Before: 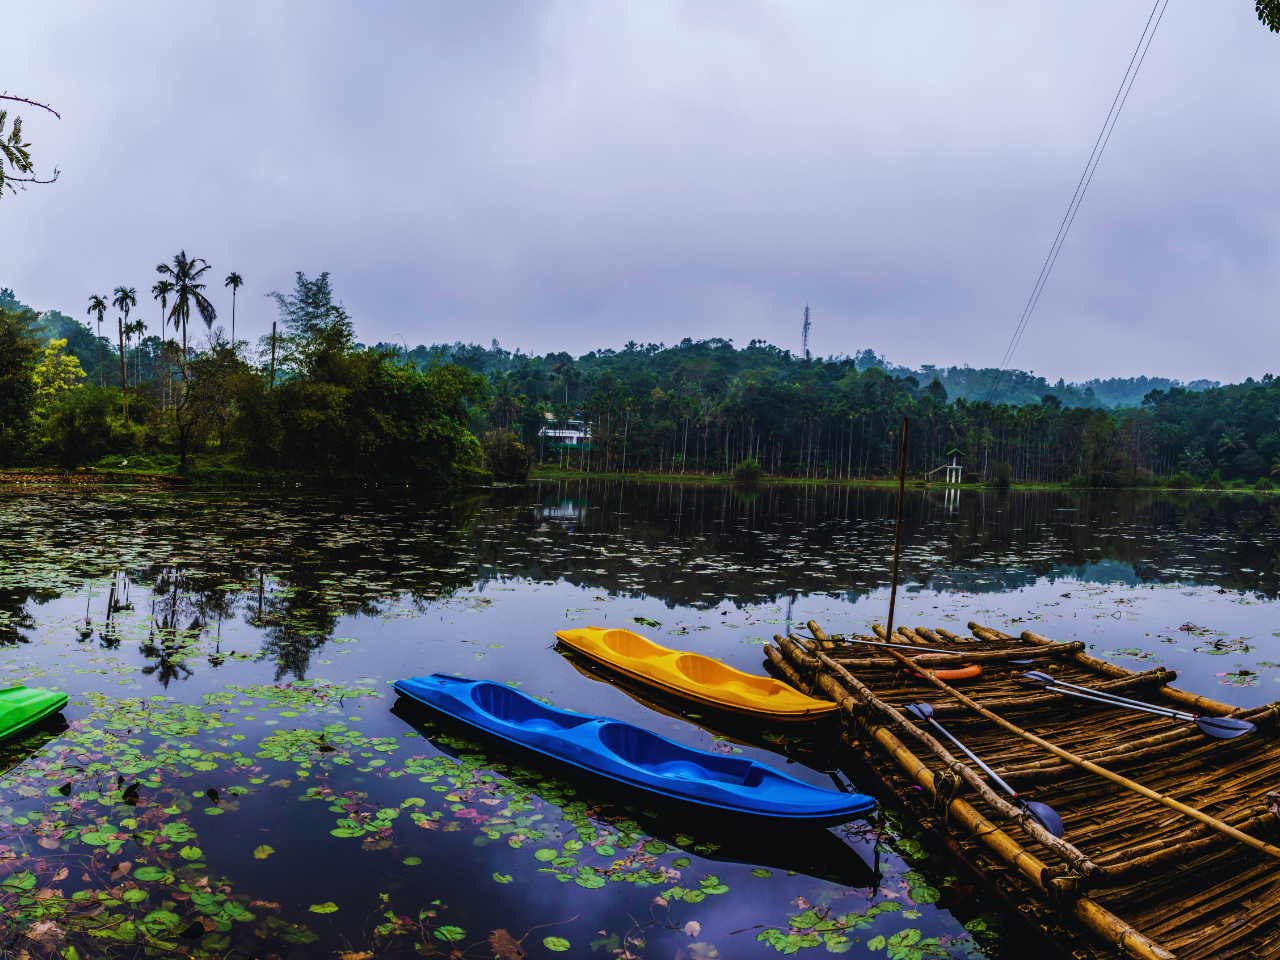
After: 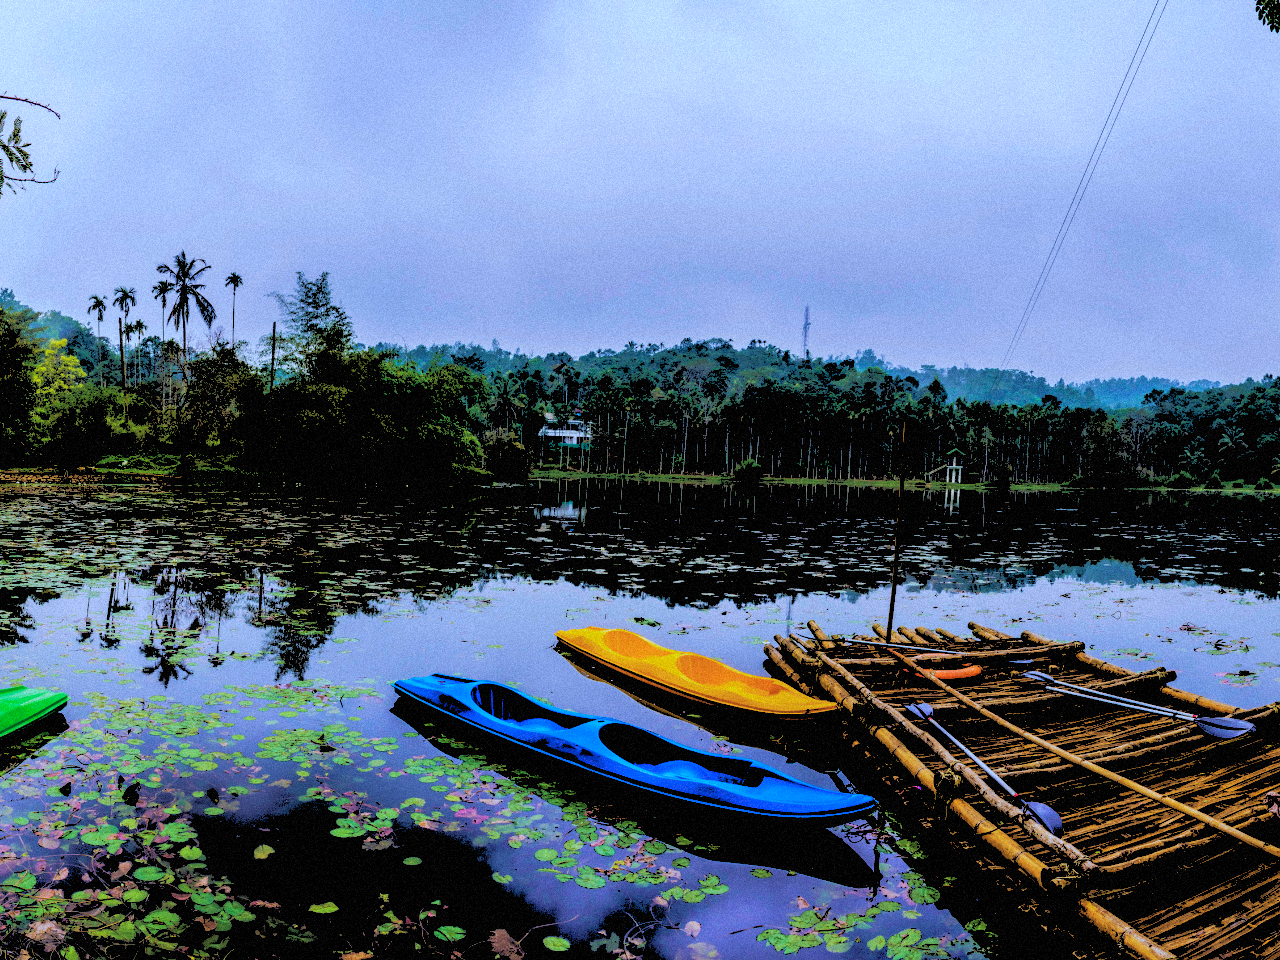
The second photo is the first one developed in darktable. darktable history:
shadows and highlights: on, module defaults
grain: mid-tones bias 0%
color calibration: illuminant custom, x 0.368, y 0.373, temperature 4330.32 K
rgb levels: levels [[0.027, 0.429, 0.996], [0, 0.5, 1], [0, 0.5, 1]]
